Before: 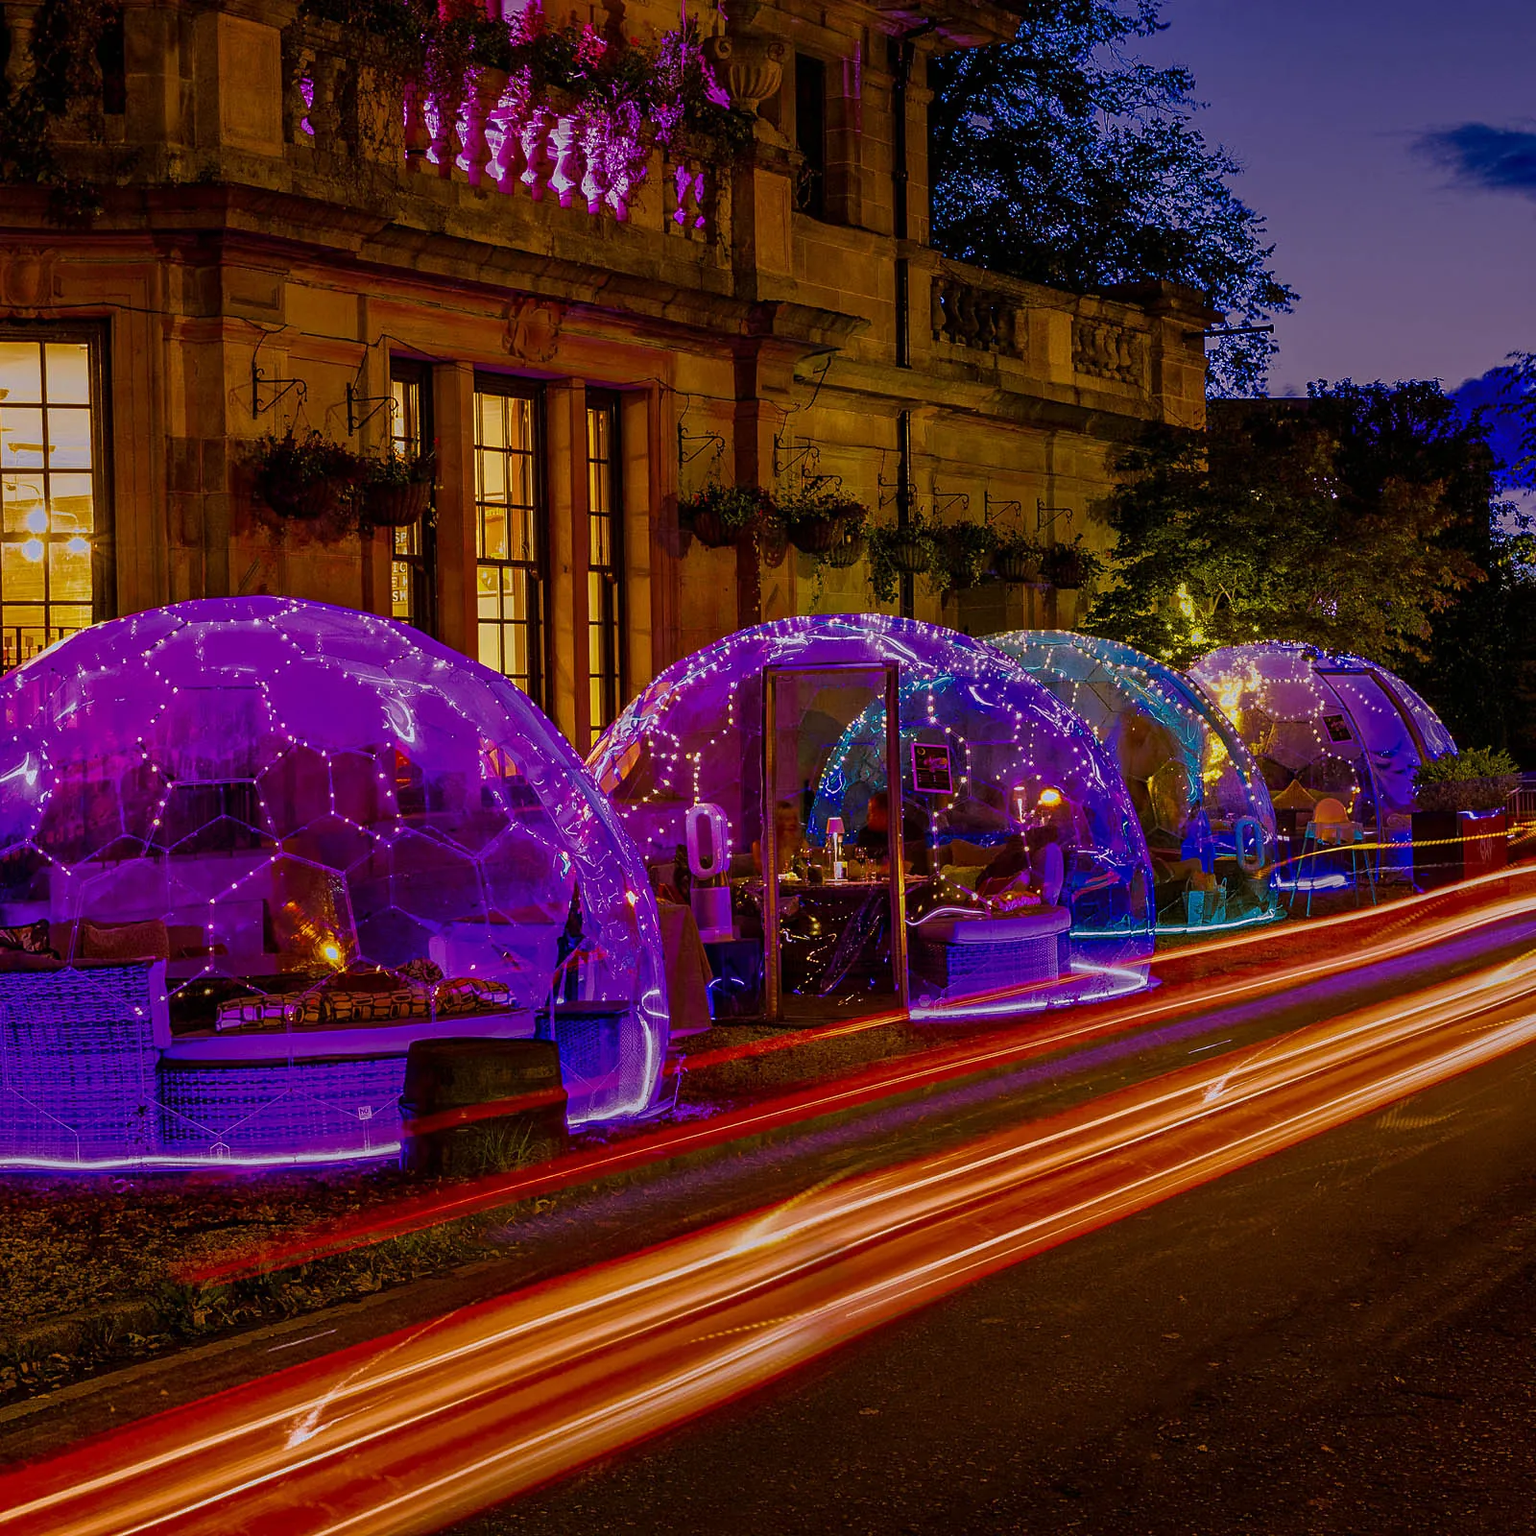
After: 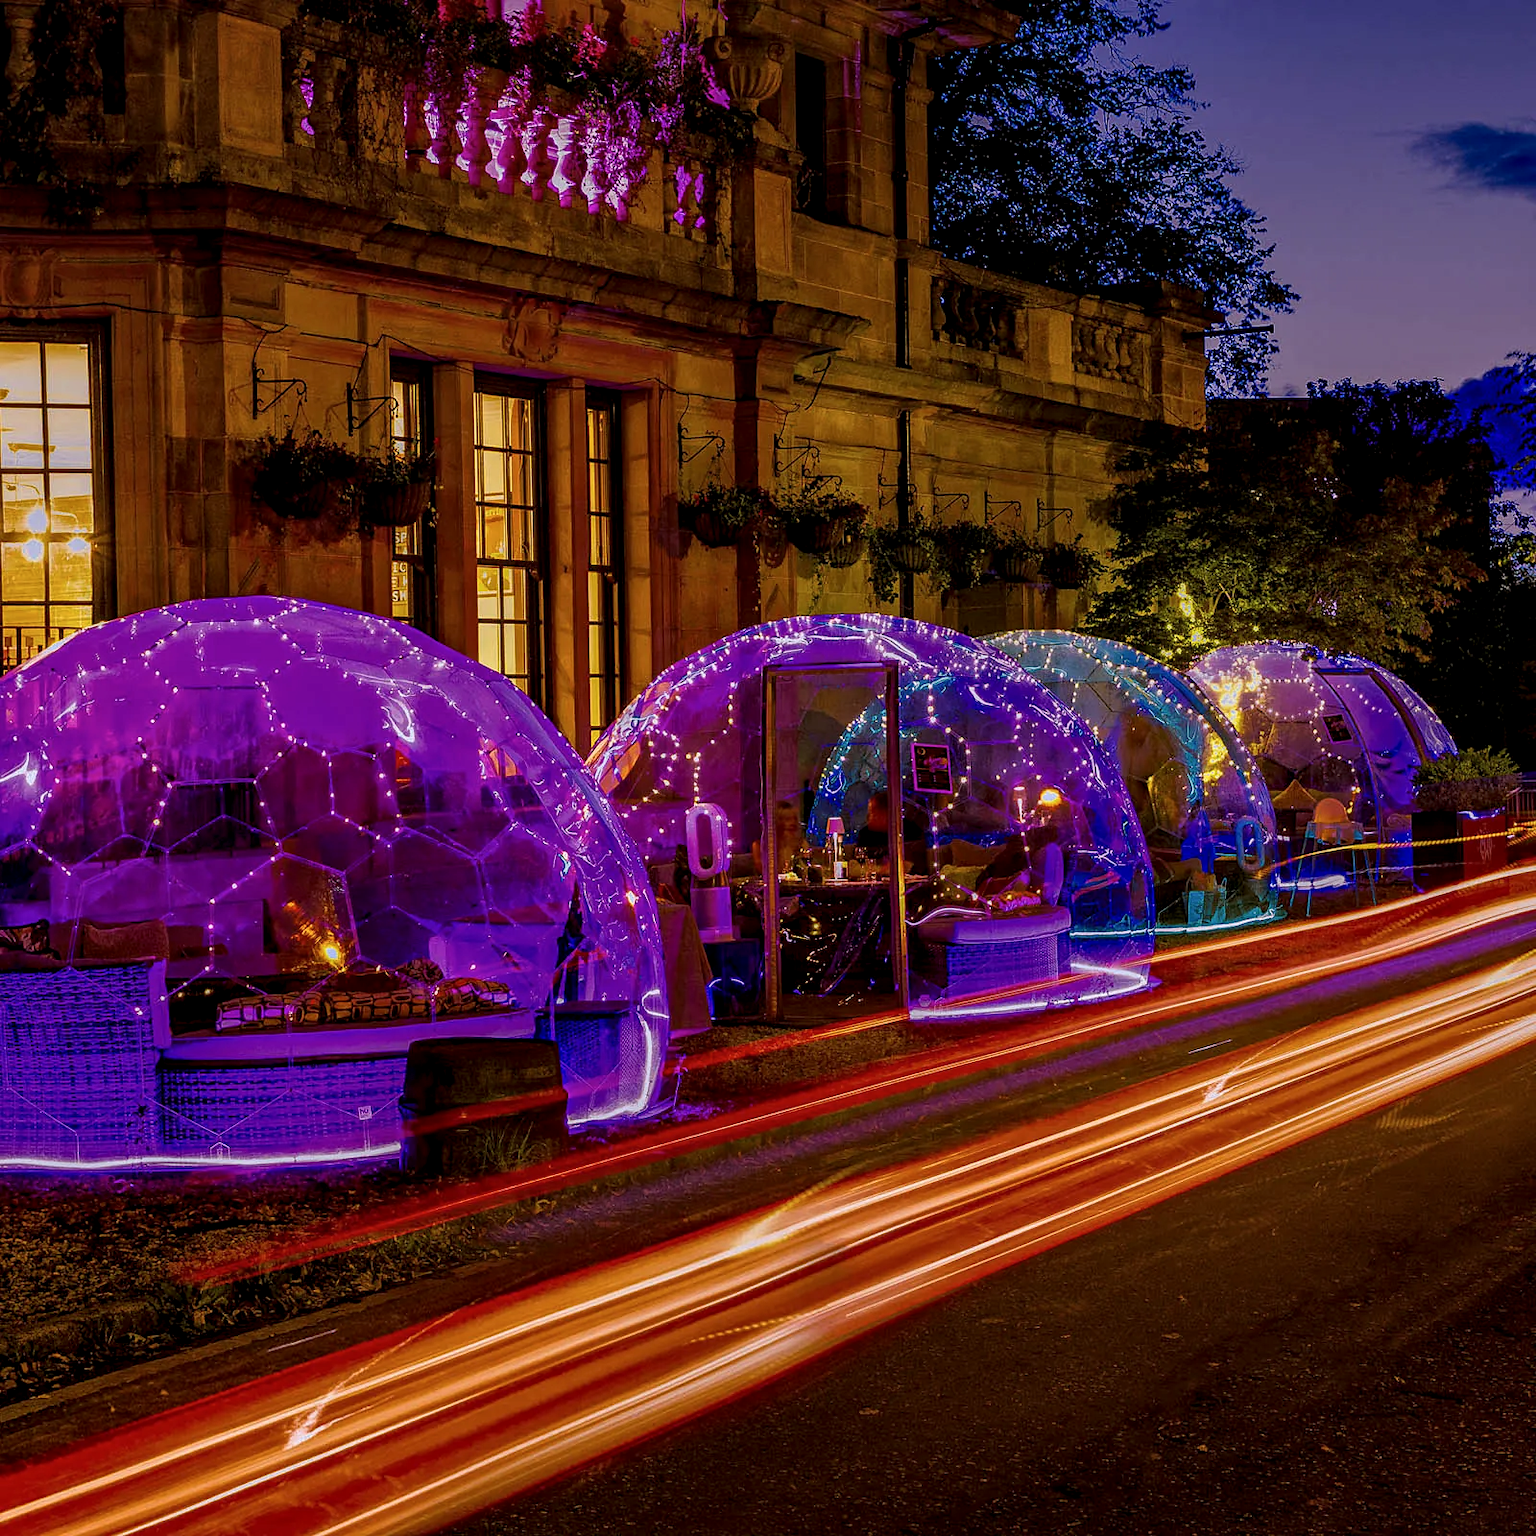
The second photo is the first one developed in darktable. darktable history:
exposure: compensate highlight preservation false
local contrast: highlights 25%, shadows 75%, midtone range 0.75
